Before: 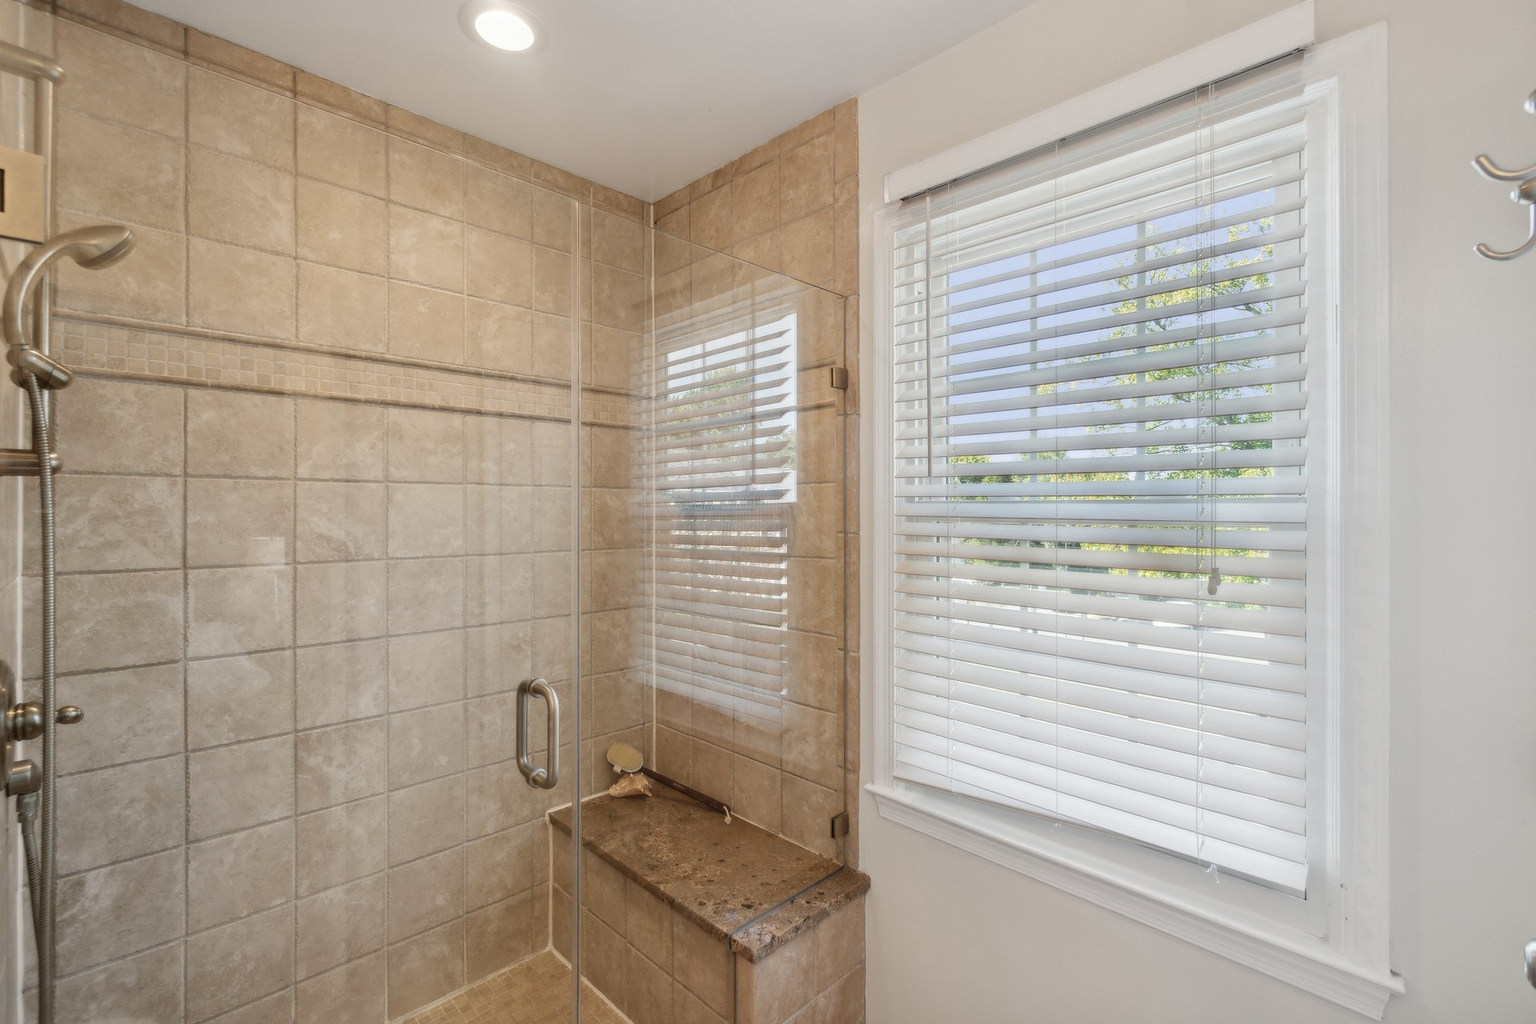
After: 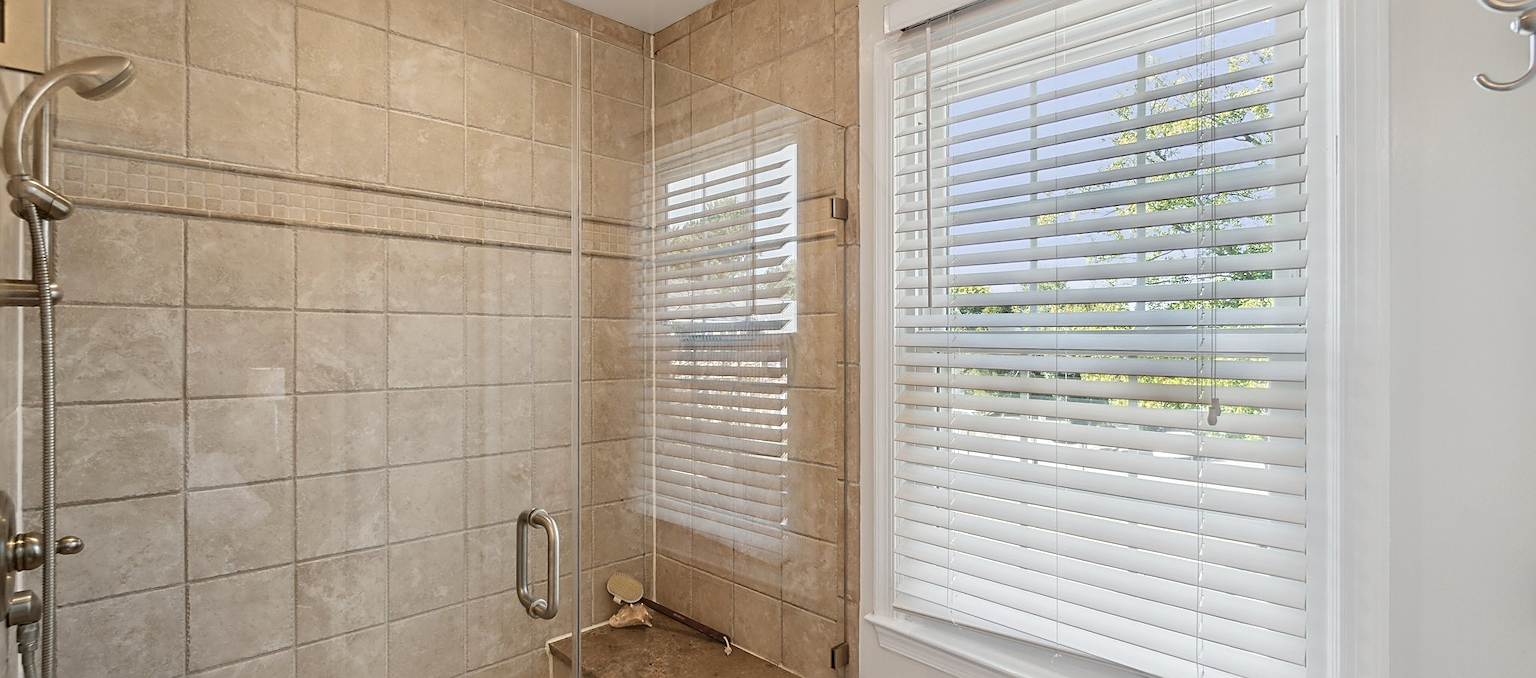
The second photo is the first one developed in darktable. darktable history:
crop: top 16.595%, bottom 16.783%
sharpen: radius 2.628, amount 0.697
